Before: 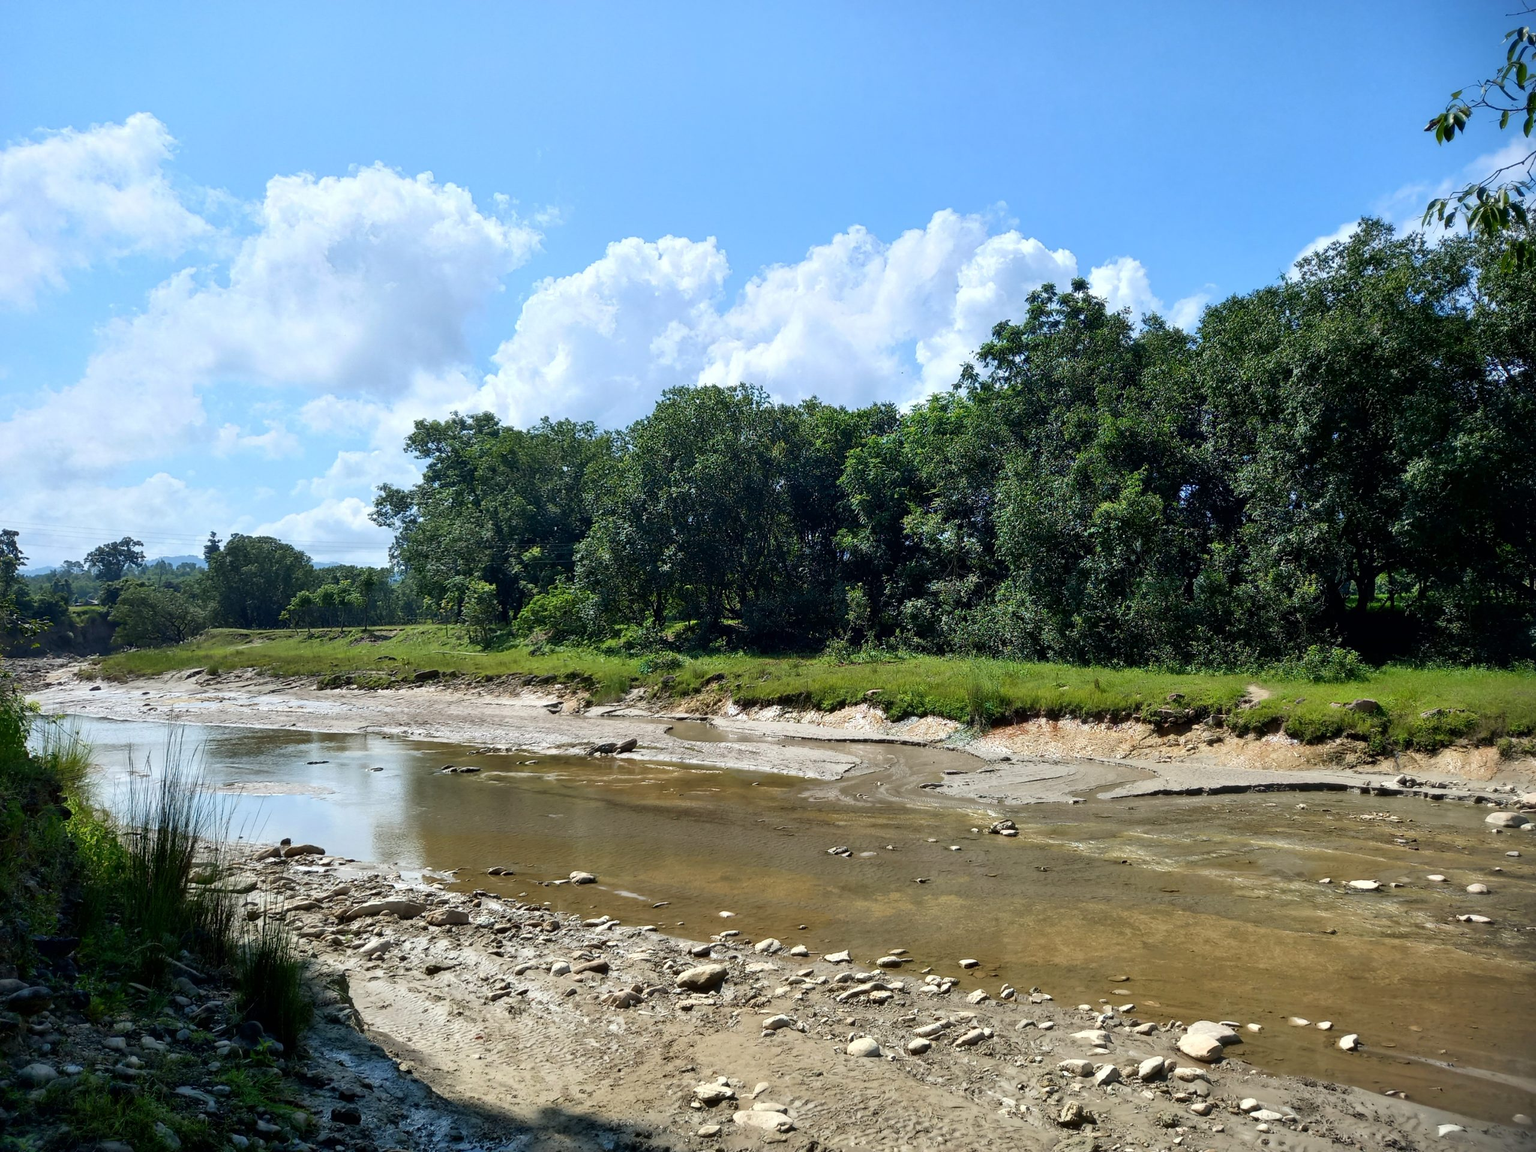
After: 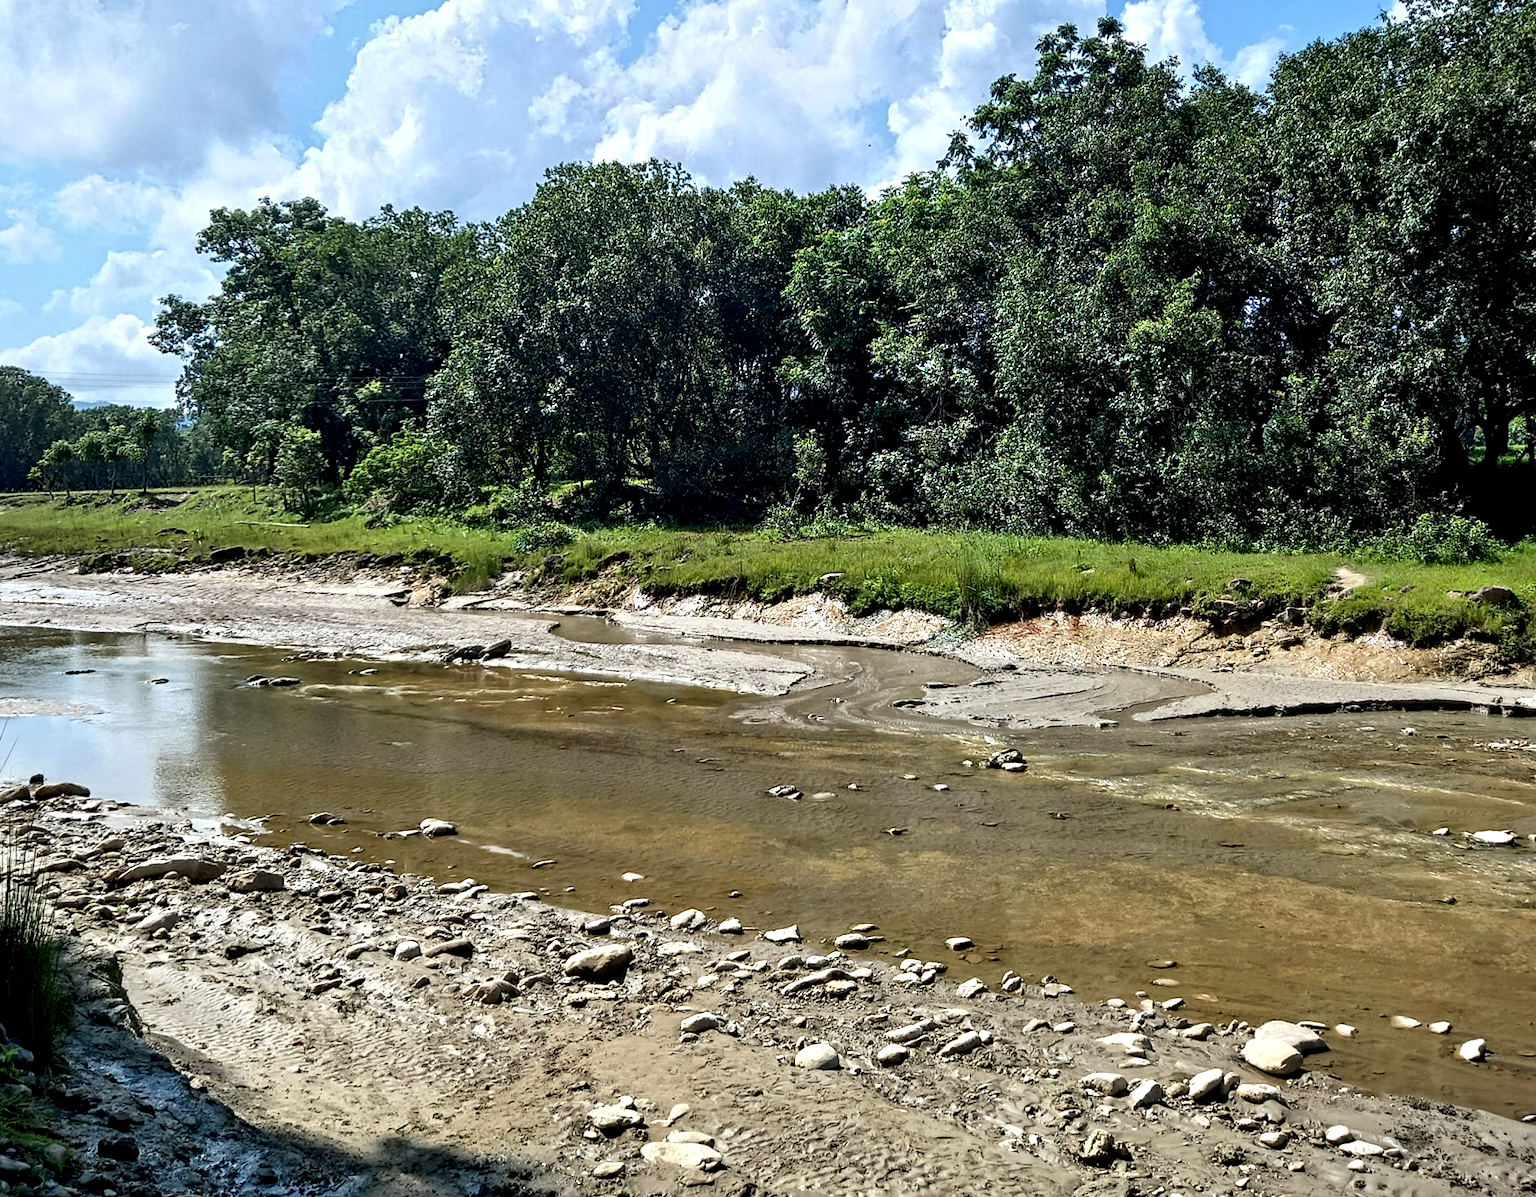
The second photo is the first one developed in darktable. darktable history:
crop: left 16.863%, top 23.063%, right 9.105%
contrast equalizer: y [[0.506, 0.531, 0.562, 0.606, 0.638, 0.669], [0.5 ×6], [0.5 ×6], [0 ×6], [0 ×6]]
